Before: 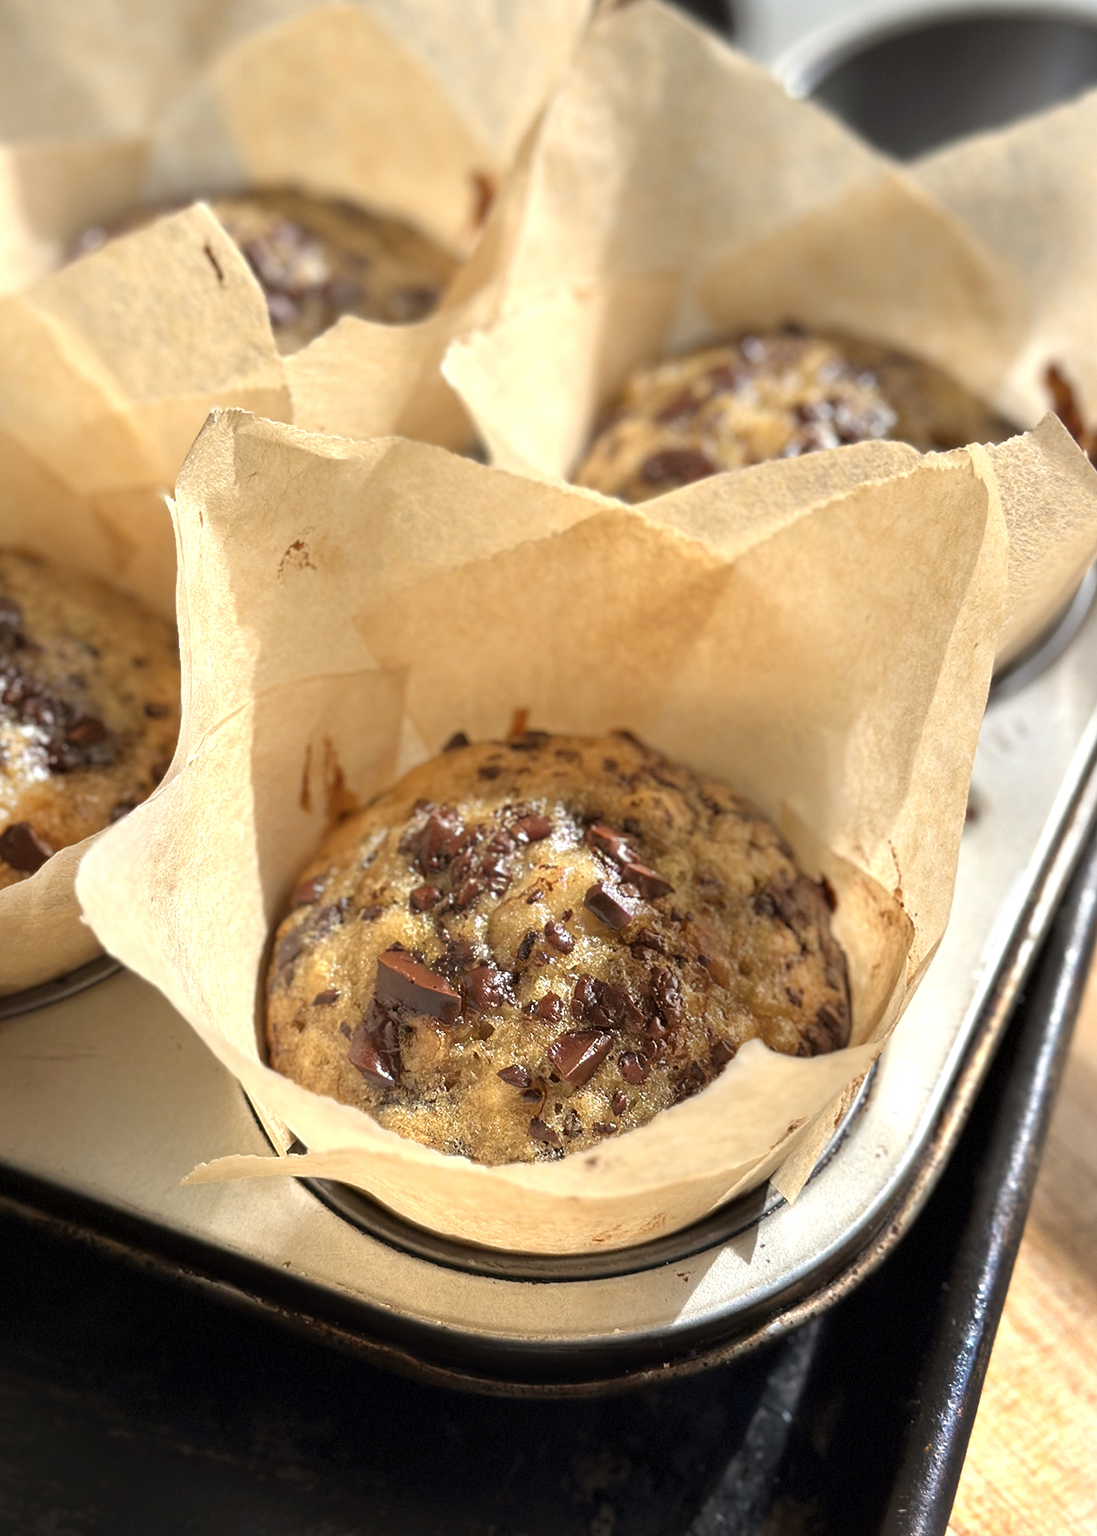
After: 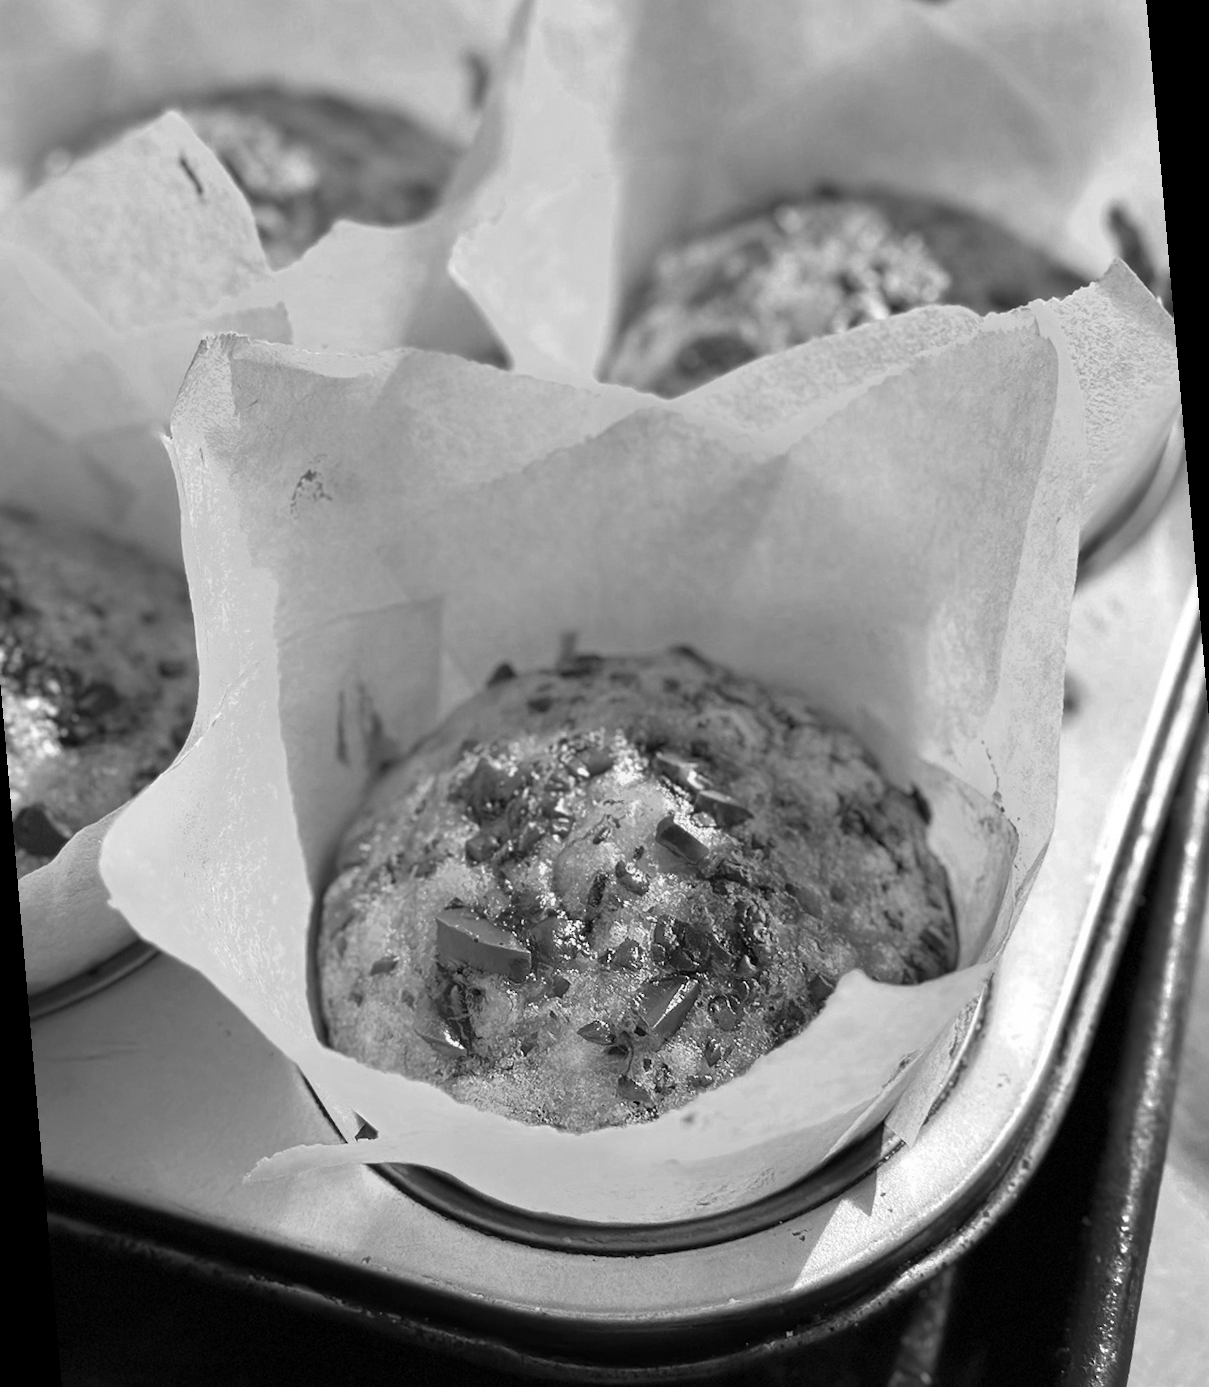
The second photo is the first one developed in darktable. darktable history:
rotate and perspective: rotation -5°, crop left 0.05, crop right 0.952, crop top 0.11, crop bottom 0.89
color zones: curves: ch0 [(0, 0.553) (0.123, 0.58) (0.23, 0.419) (0.468, 0.155) (0.605, 0.132) (0.723, 0.063) (0.833, 0.172) (0.921, 0.468)]; ch1 [(0.025, 0.645) (0.229, 0.584) (0.326, 0.551) (0.537, 0.446) (0.599, 0.911) (0.708, 1) (0.805, 0.944)]; ch2 [(0.086, 0.468) (0.254, 0.464) (0.638, 0.564) (0.702, 0.592) (0.768, 0.564)]
monochrome: size 1
